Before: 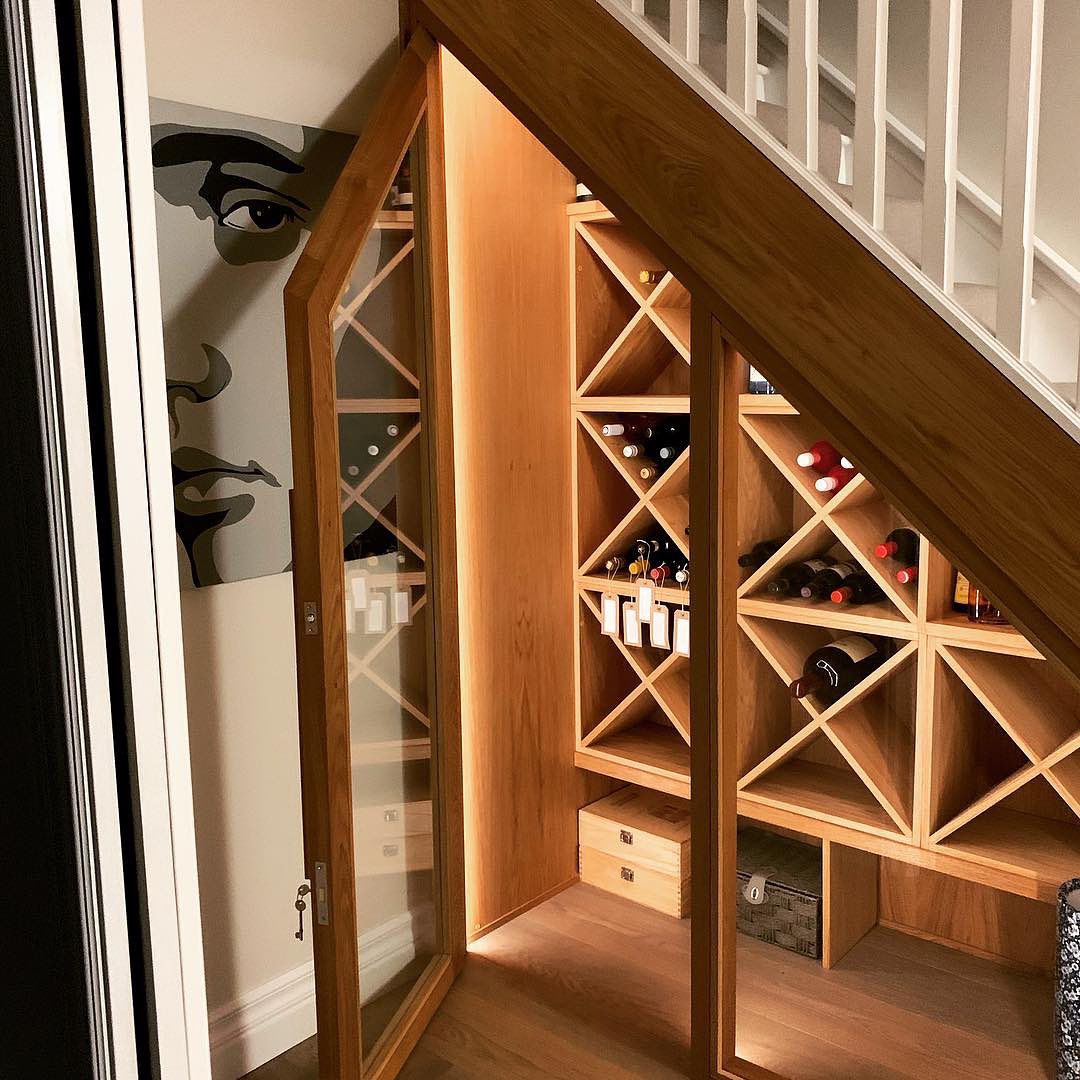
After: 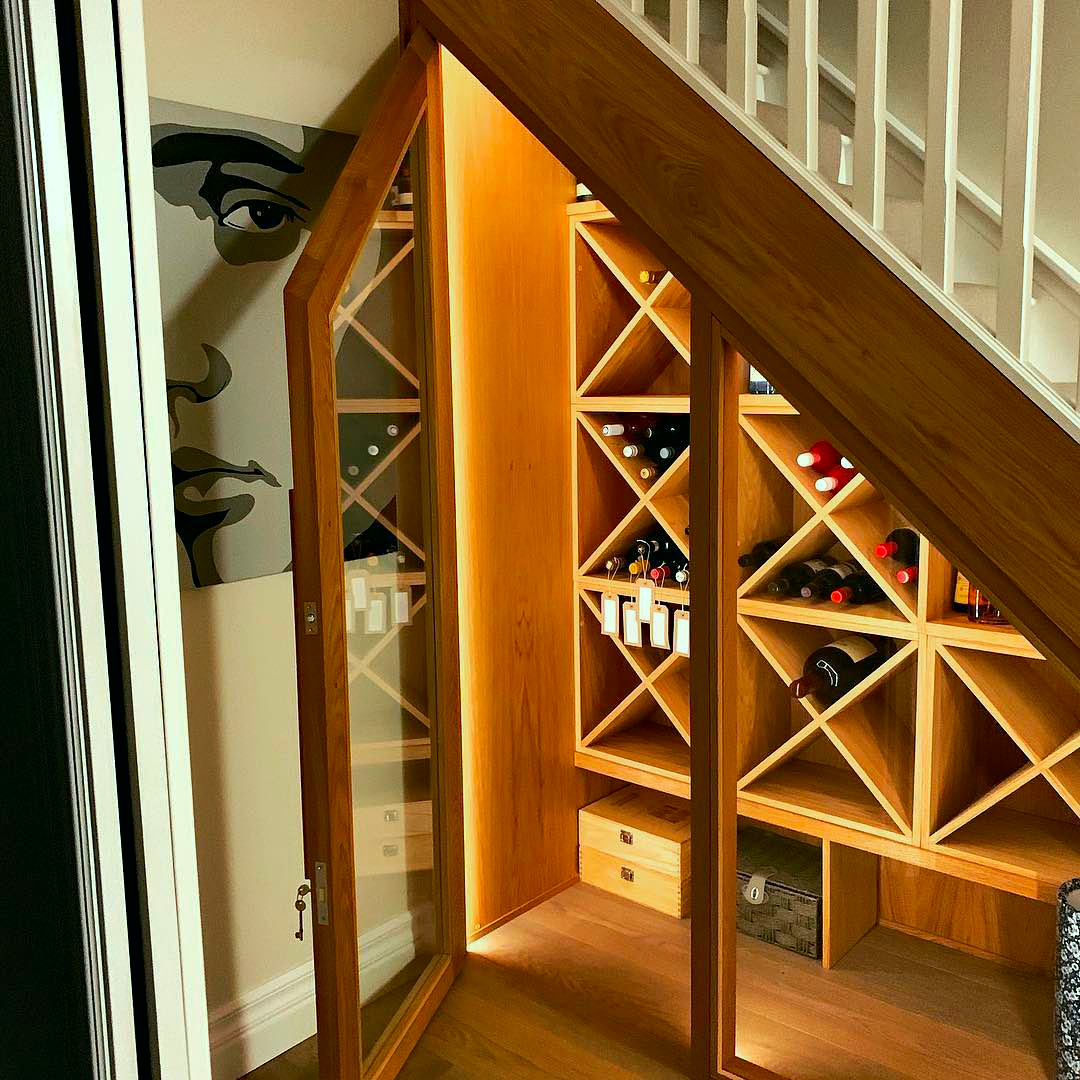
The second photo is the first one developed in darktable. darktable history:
shadows and highlights: low approximation 0.01, soften with gaussian
color correction: highlights a* -7.6, highlights b* 1.15, shadows a* -3.17, saturation 1.41
haze removal: compatibility mode true, adaptive false
